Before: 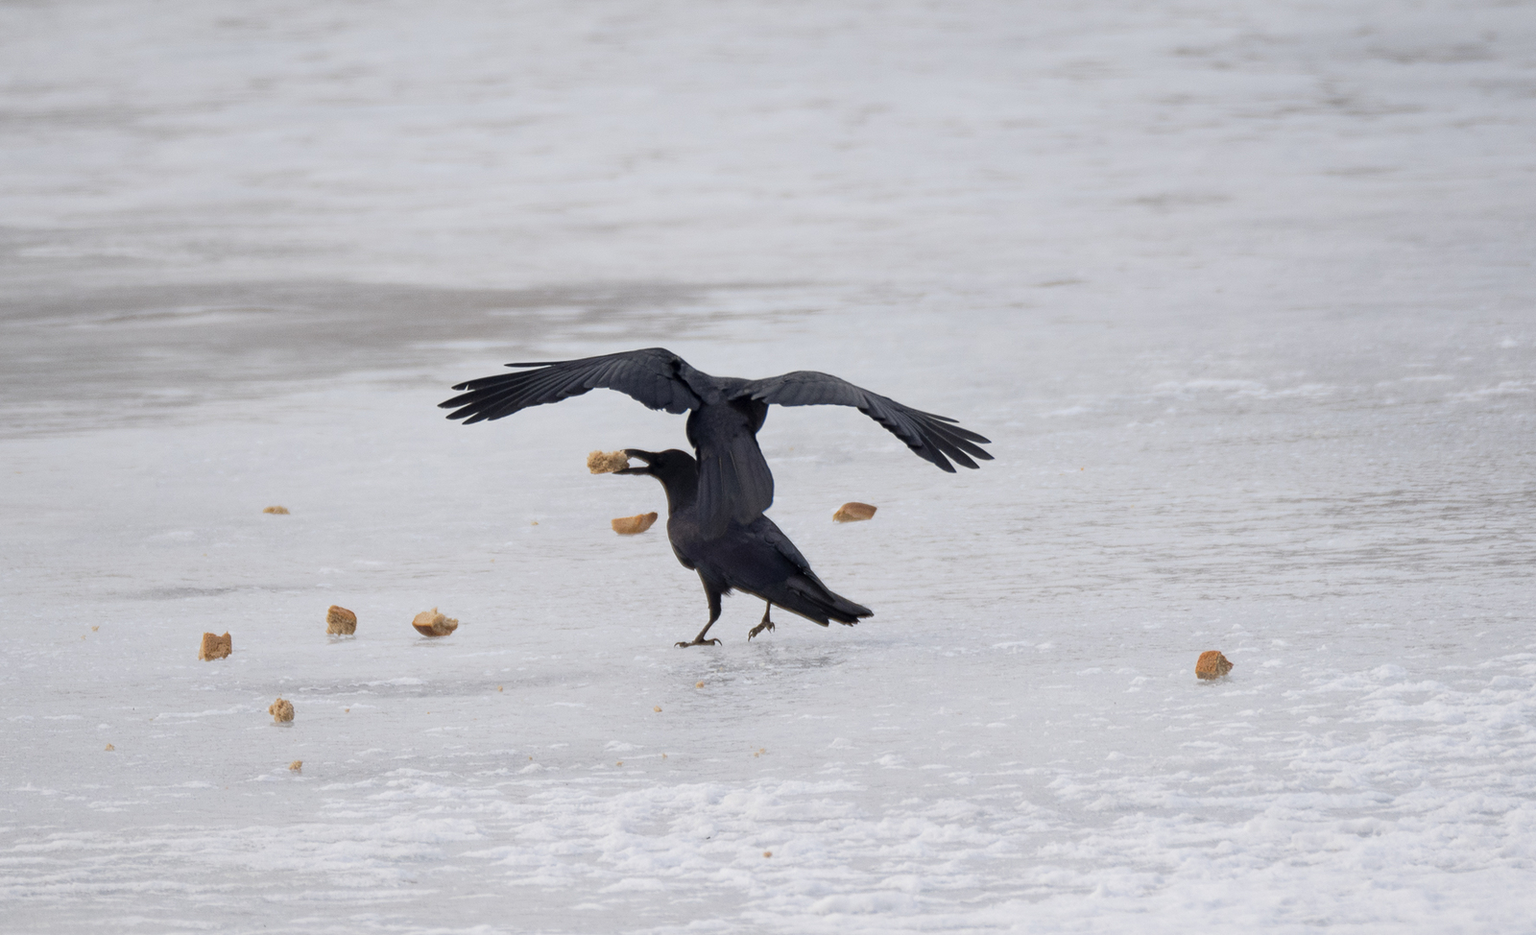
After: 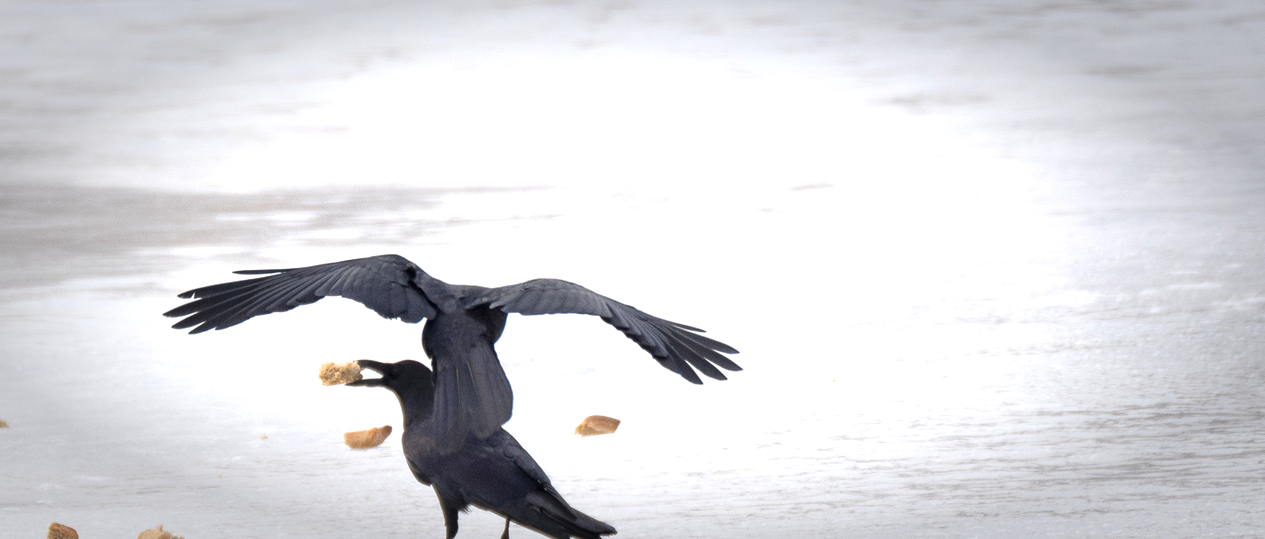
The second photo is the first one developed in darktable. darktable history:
crop: left 18.373%, top 11.125%, right 2.509%, bottom 33.496%
vignetting: fall-off start 66.49%, fall-off radius 39.61%, saturation -0.03, automatic ratio true, width/height ratio 0.668
exposure: black level correction 0, exposure 1 EV, compensate exposure bias true, compensate highlight preservation false
